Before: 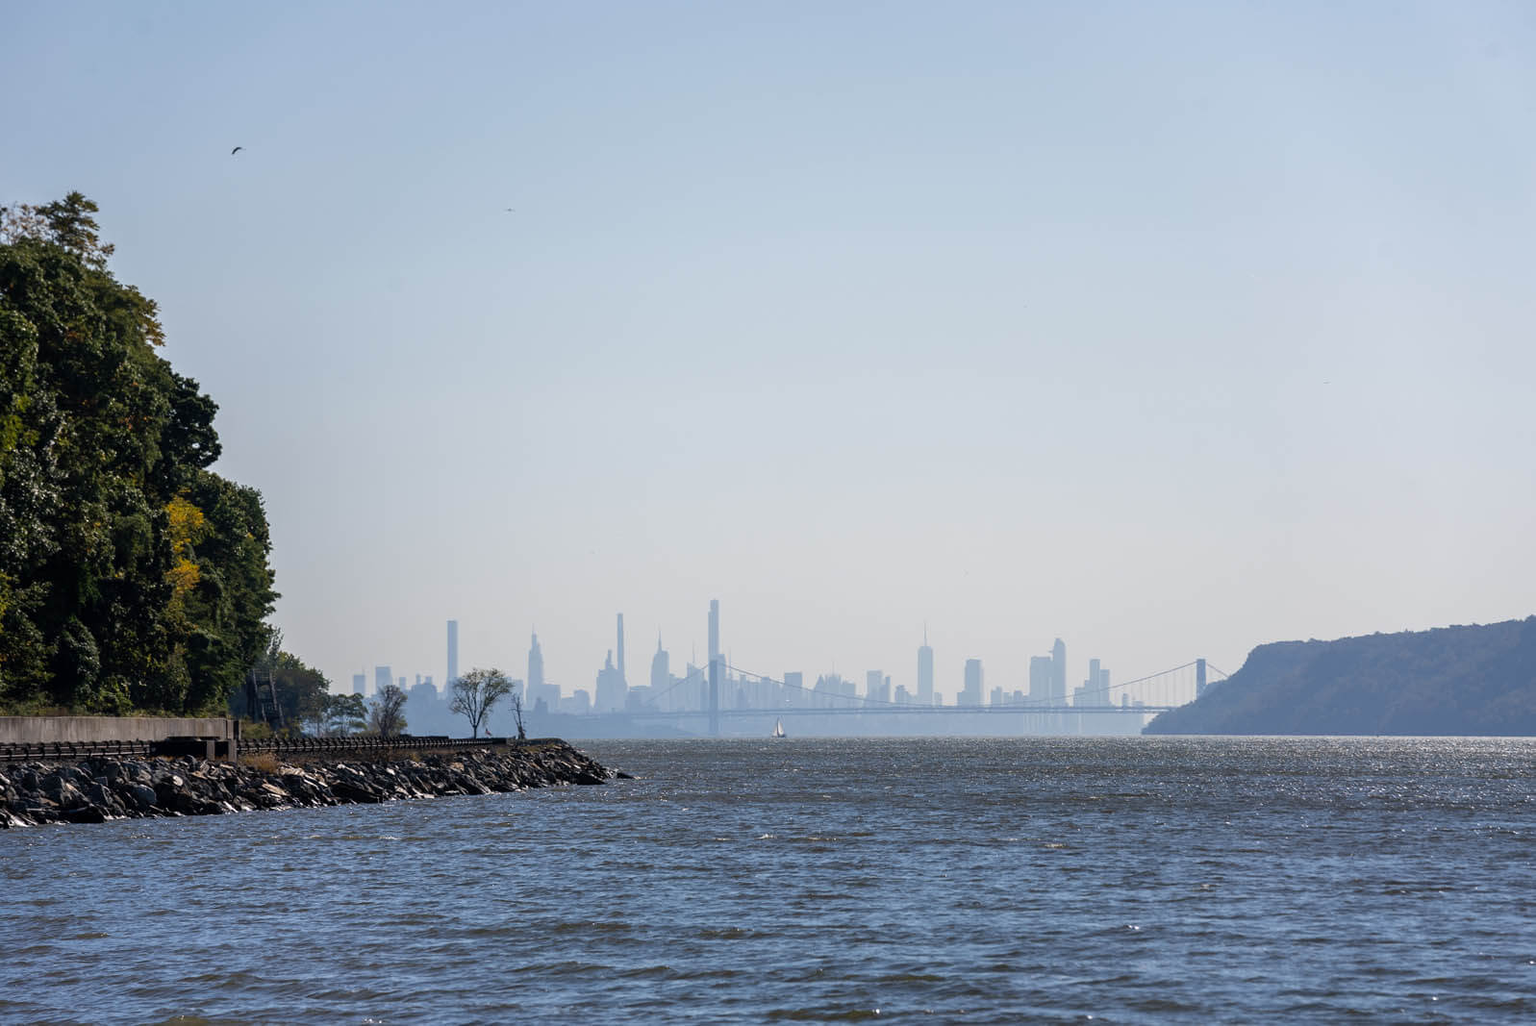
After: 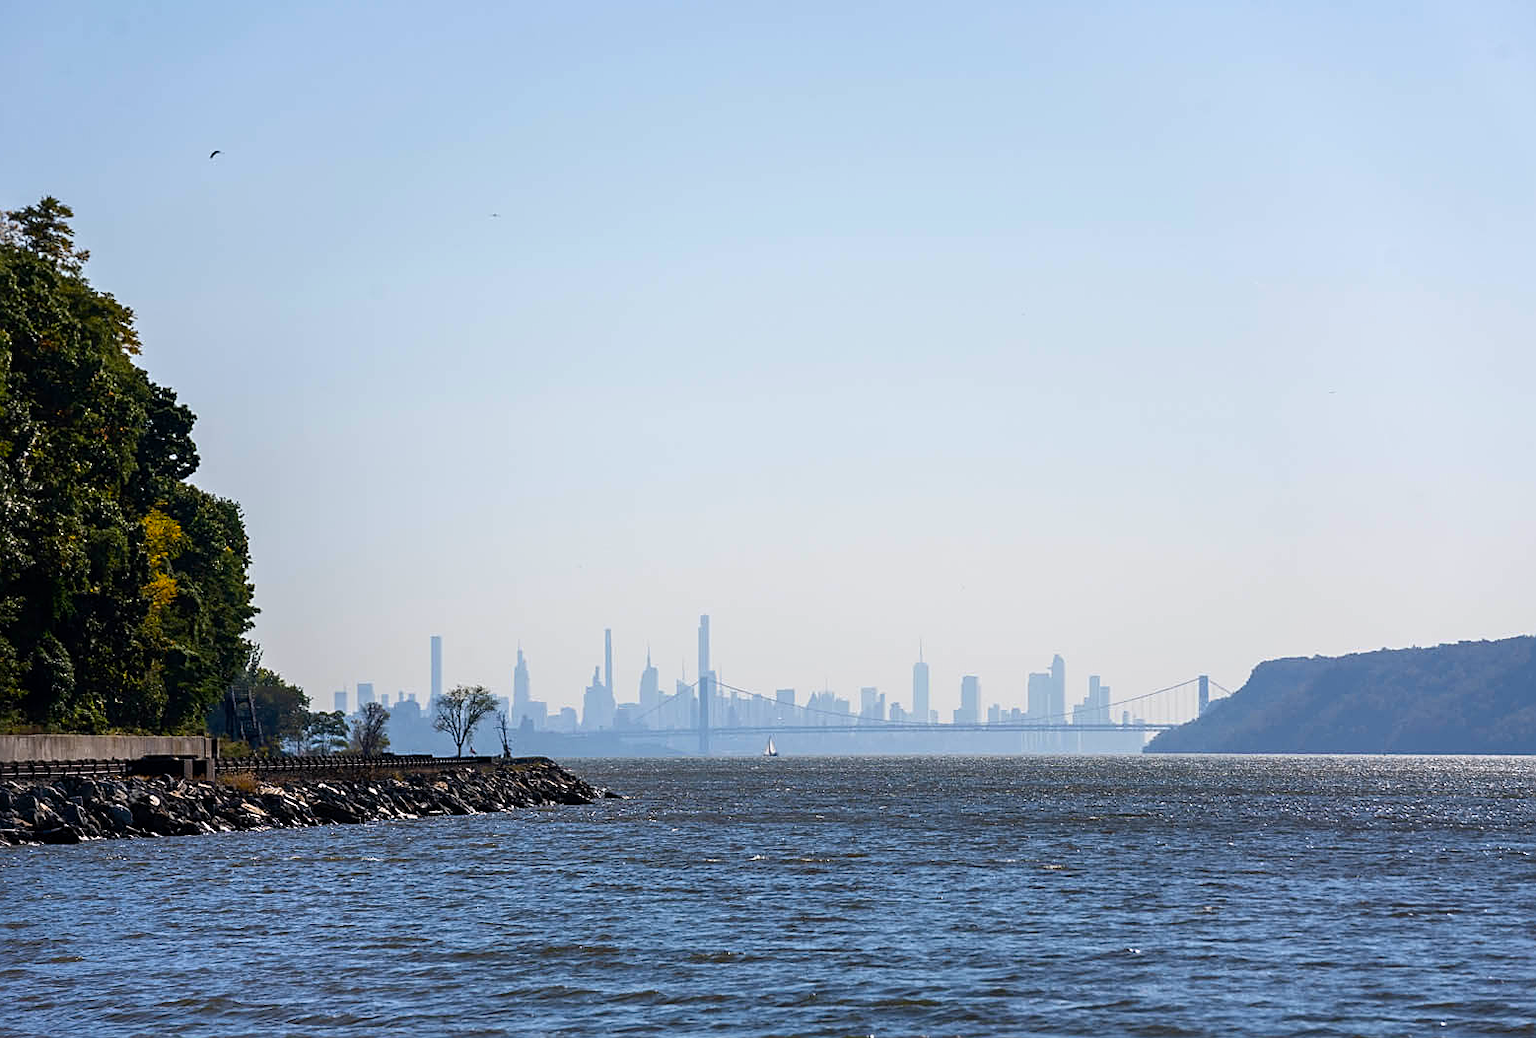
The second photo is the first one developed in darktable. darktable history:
levels: mode automatic, black 0.023%, white 99.97%, levels [0.062, 0.494, 0.925]
color balance rgb: perceptual saturation grading › global saturation 25%, global vibrance 20%
contrast brightness saturation: contrast 0.14
crop and rotate: left 1.774%, right 0.633%, bottom 1.28%
sharpen: on, module defaults
